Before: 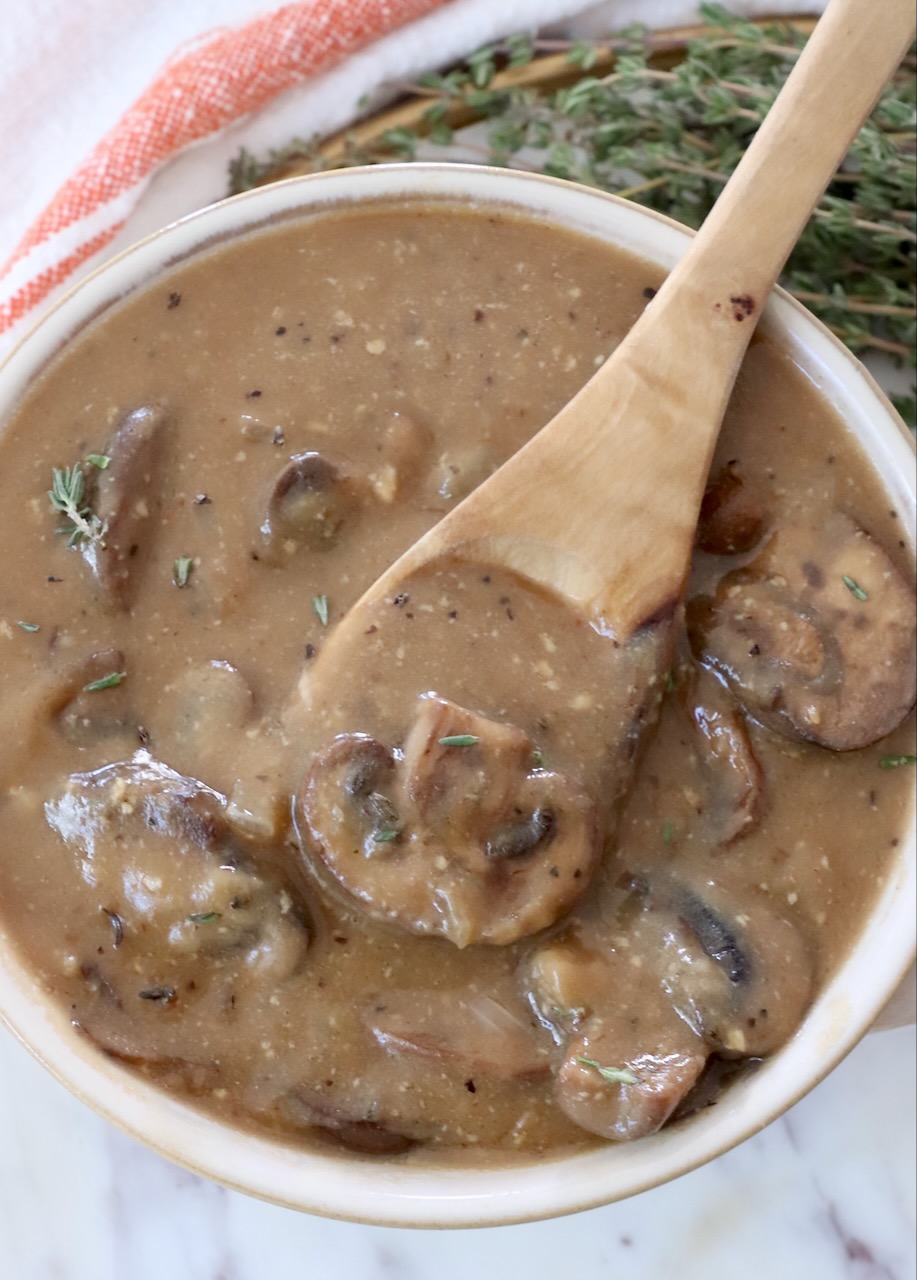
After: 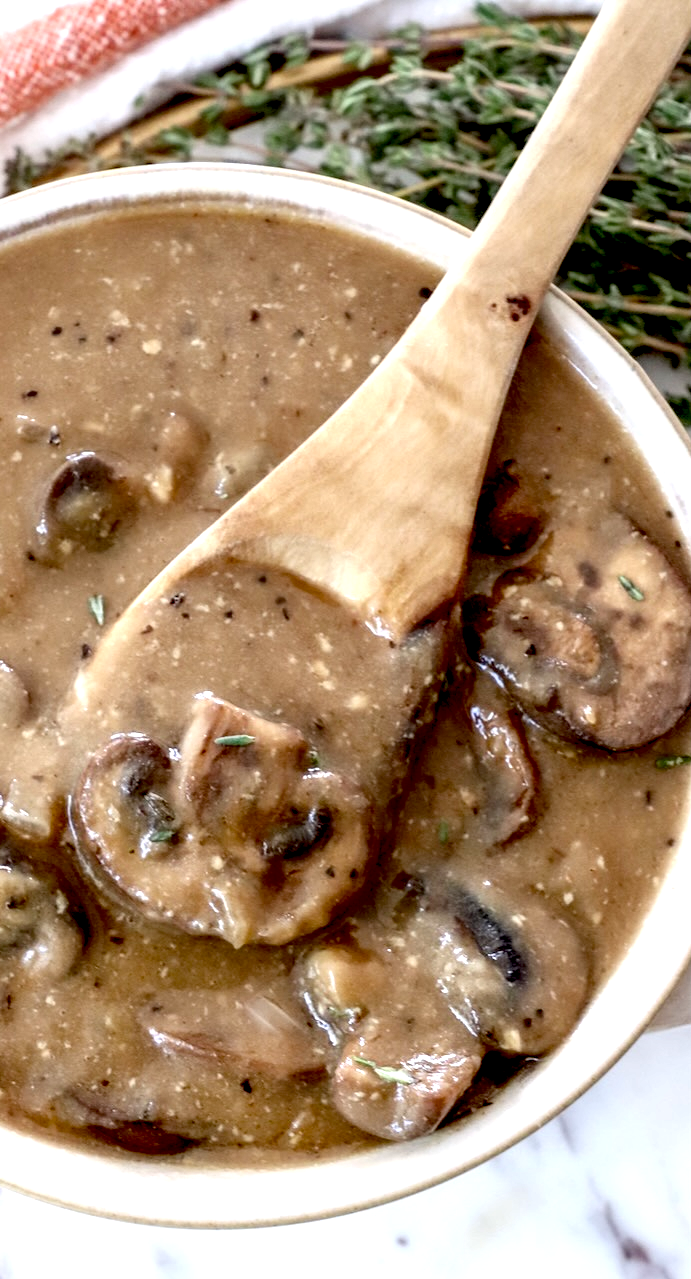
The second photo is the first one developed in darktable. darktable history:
shadows and highlights: shadows -12.5, white point adjustment 4, highlights 28.33
crop and rotate: left 24.6%
local contrast: highlights 60%, shadows 60%, detail 160%
exposure: black level correction 0.031, exposure 0.304 EV, compensate highlight preservation false
